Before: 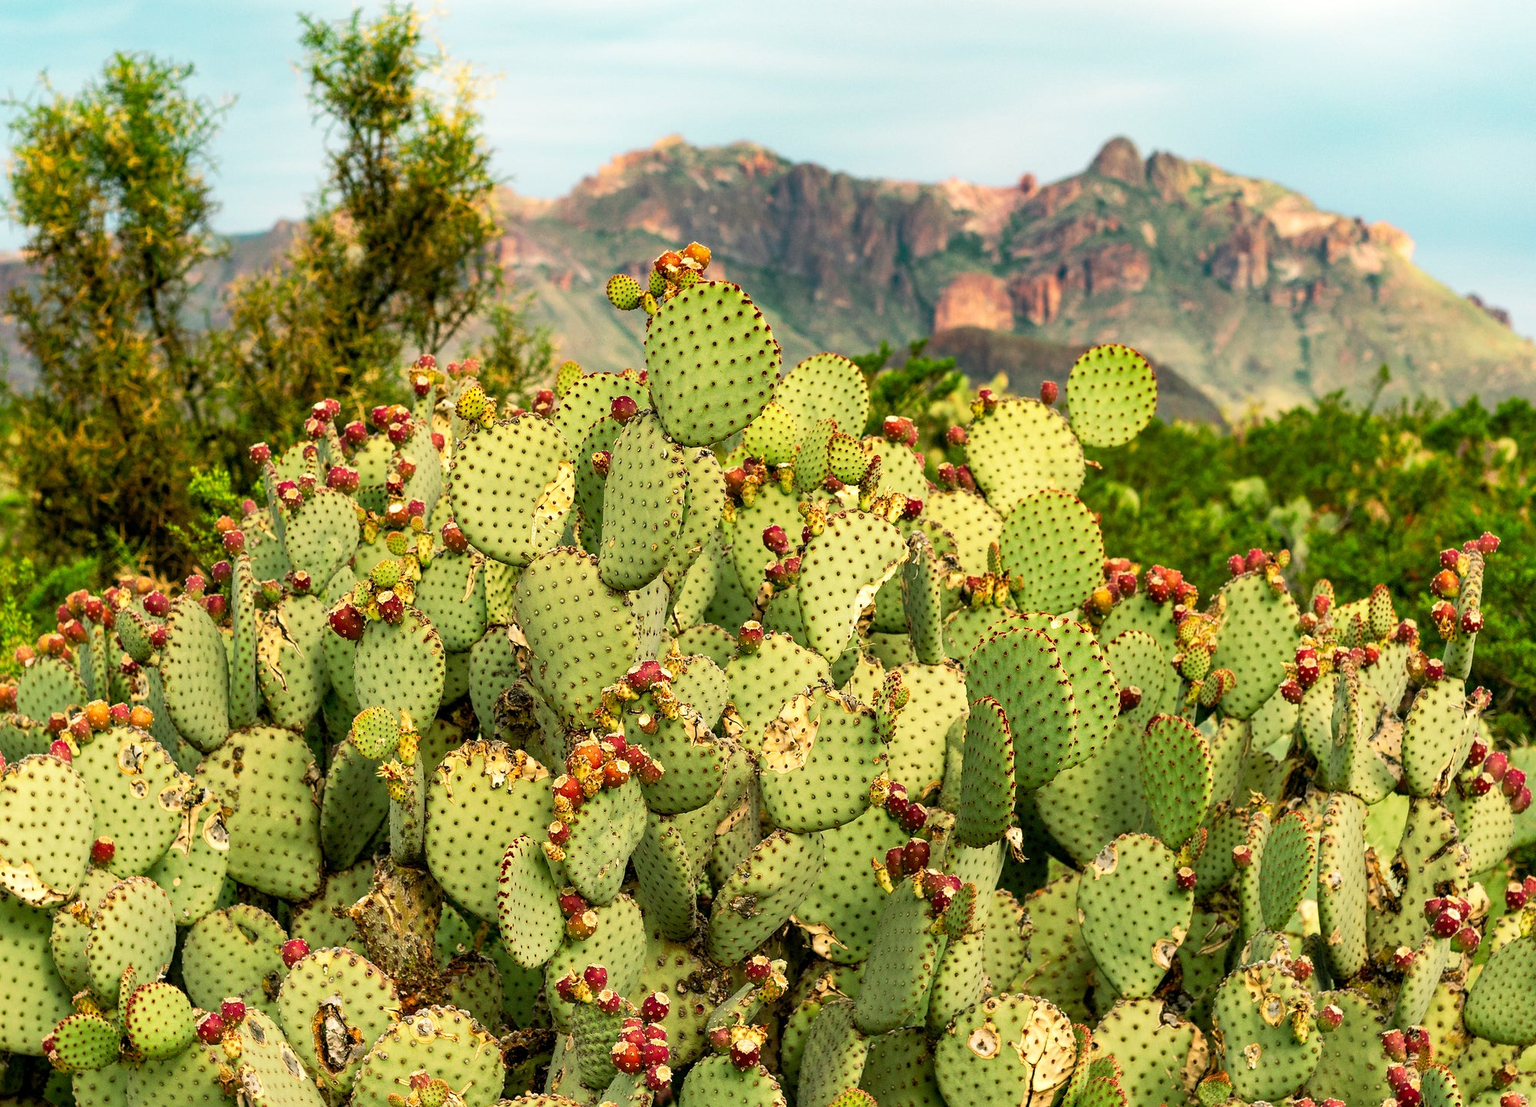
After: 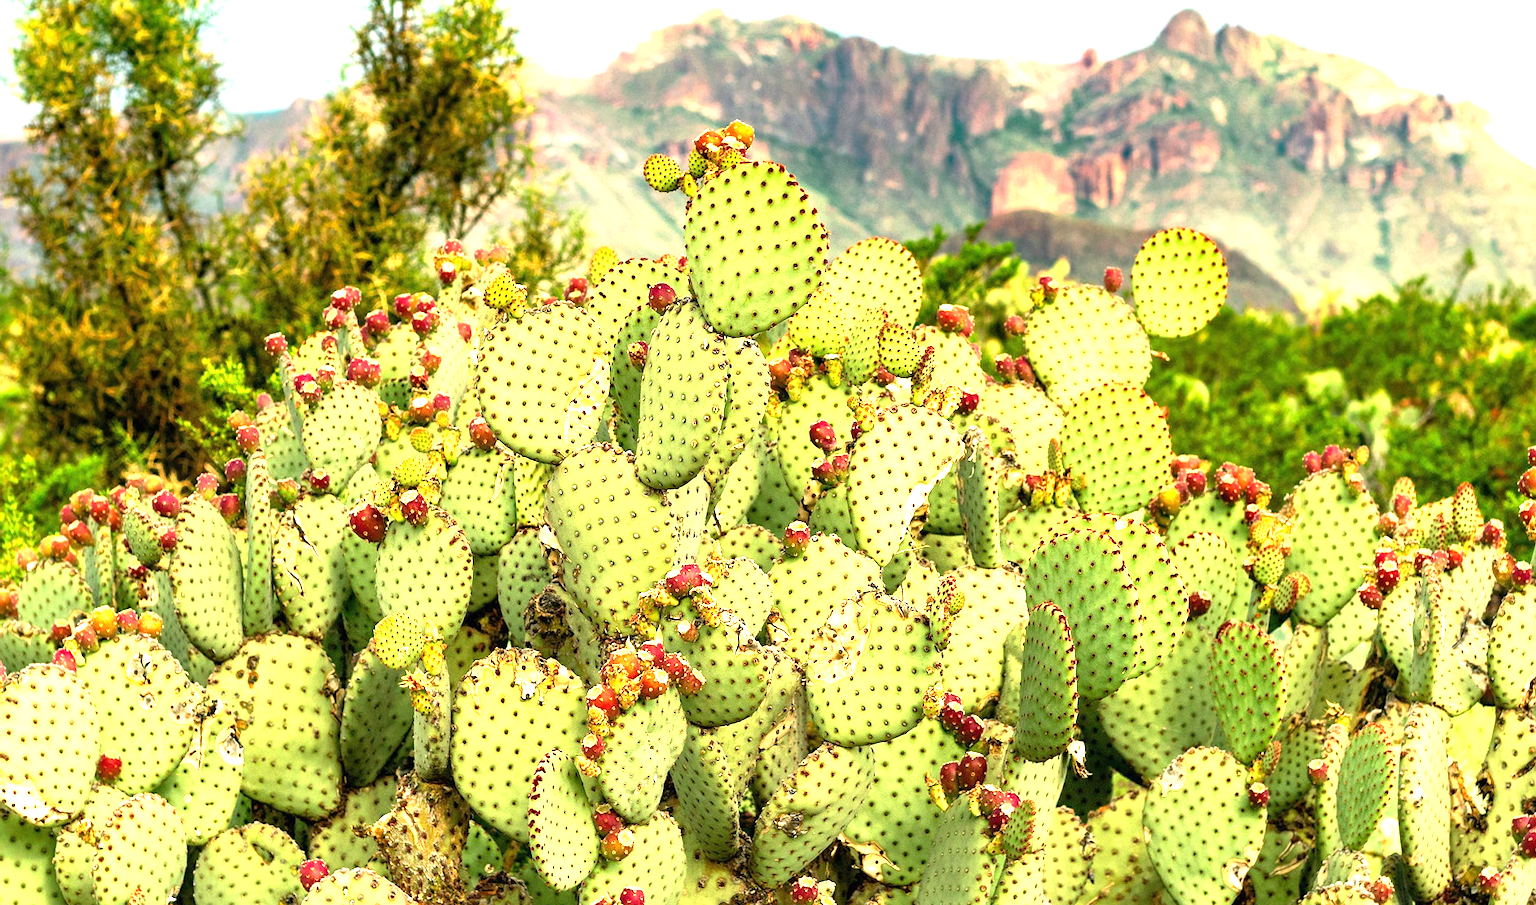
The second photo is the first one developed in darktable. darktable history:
crop and rotate: angle 0.03°, top 11.643%, right 5.651%, bottom 11.189%
exposure: black level correction 0, exposure 1.2 EV, compensate exposure bias true, compensate highlight preservation false
